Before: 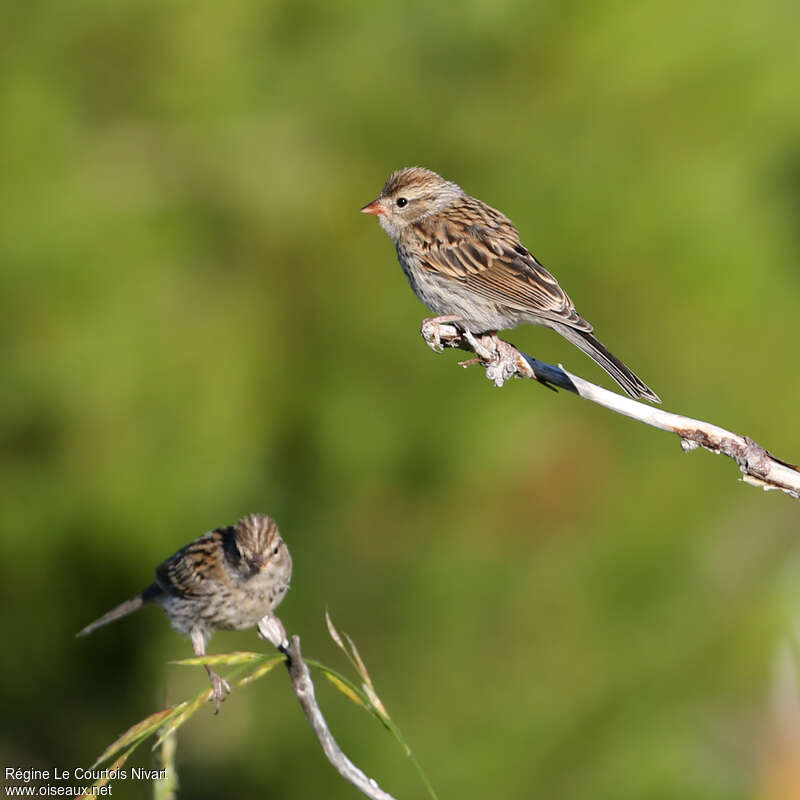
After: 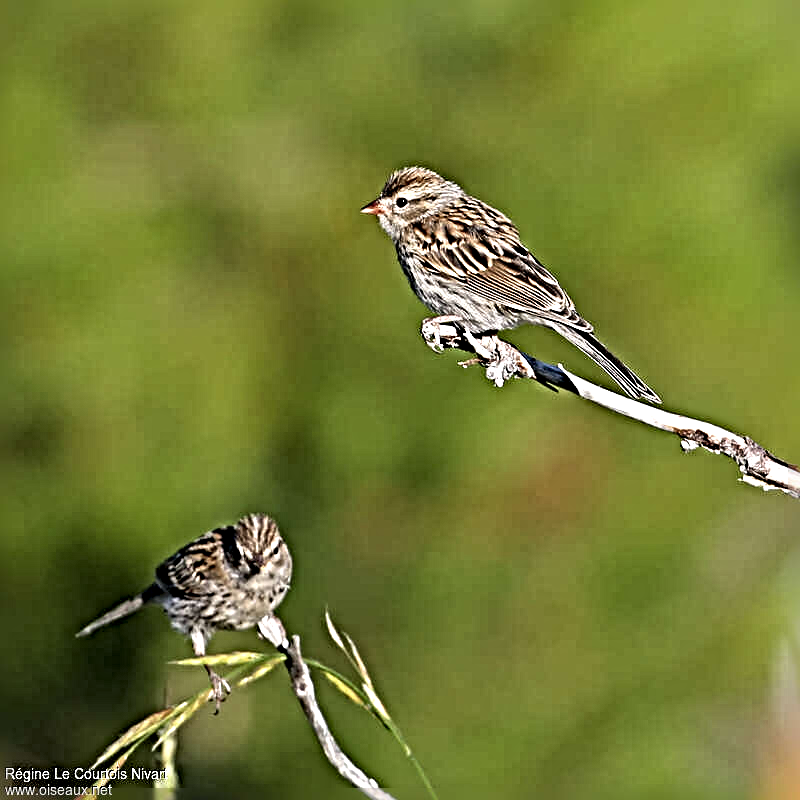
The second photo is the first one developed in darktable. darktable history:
sharpen: radius 6.283, amount 1.802, threshold 0.08
